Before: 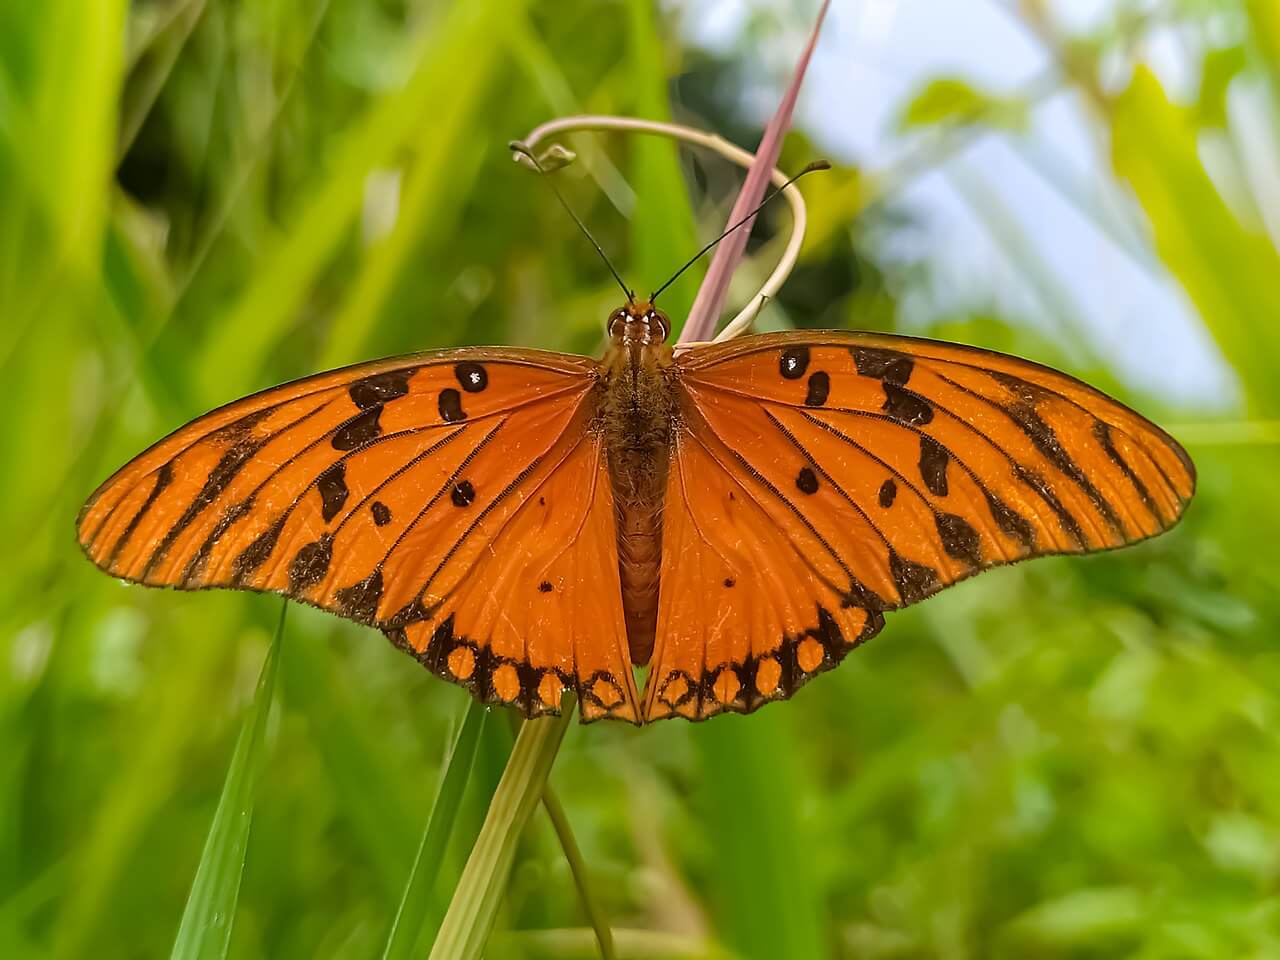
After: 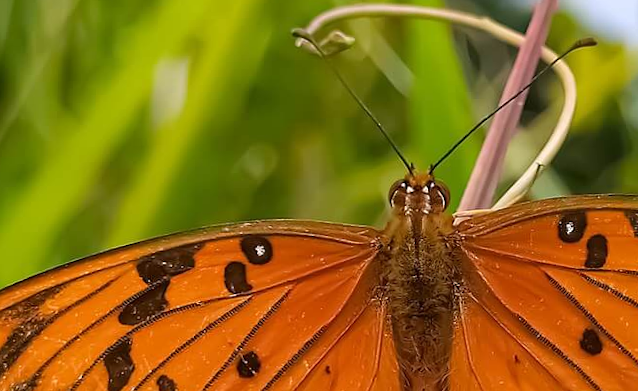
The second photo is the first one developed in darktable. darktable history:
crop: left 15.306%, top 9.065%, right 30.789%, bottom 48.638%
rotate and perspective: rotation -1.68°, lens shift (vertical) -0.146, crop left 0.049, crop right 0.912, crop top 0.032, crop bottom 0.96
